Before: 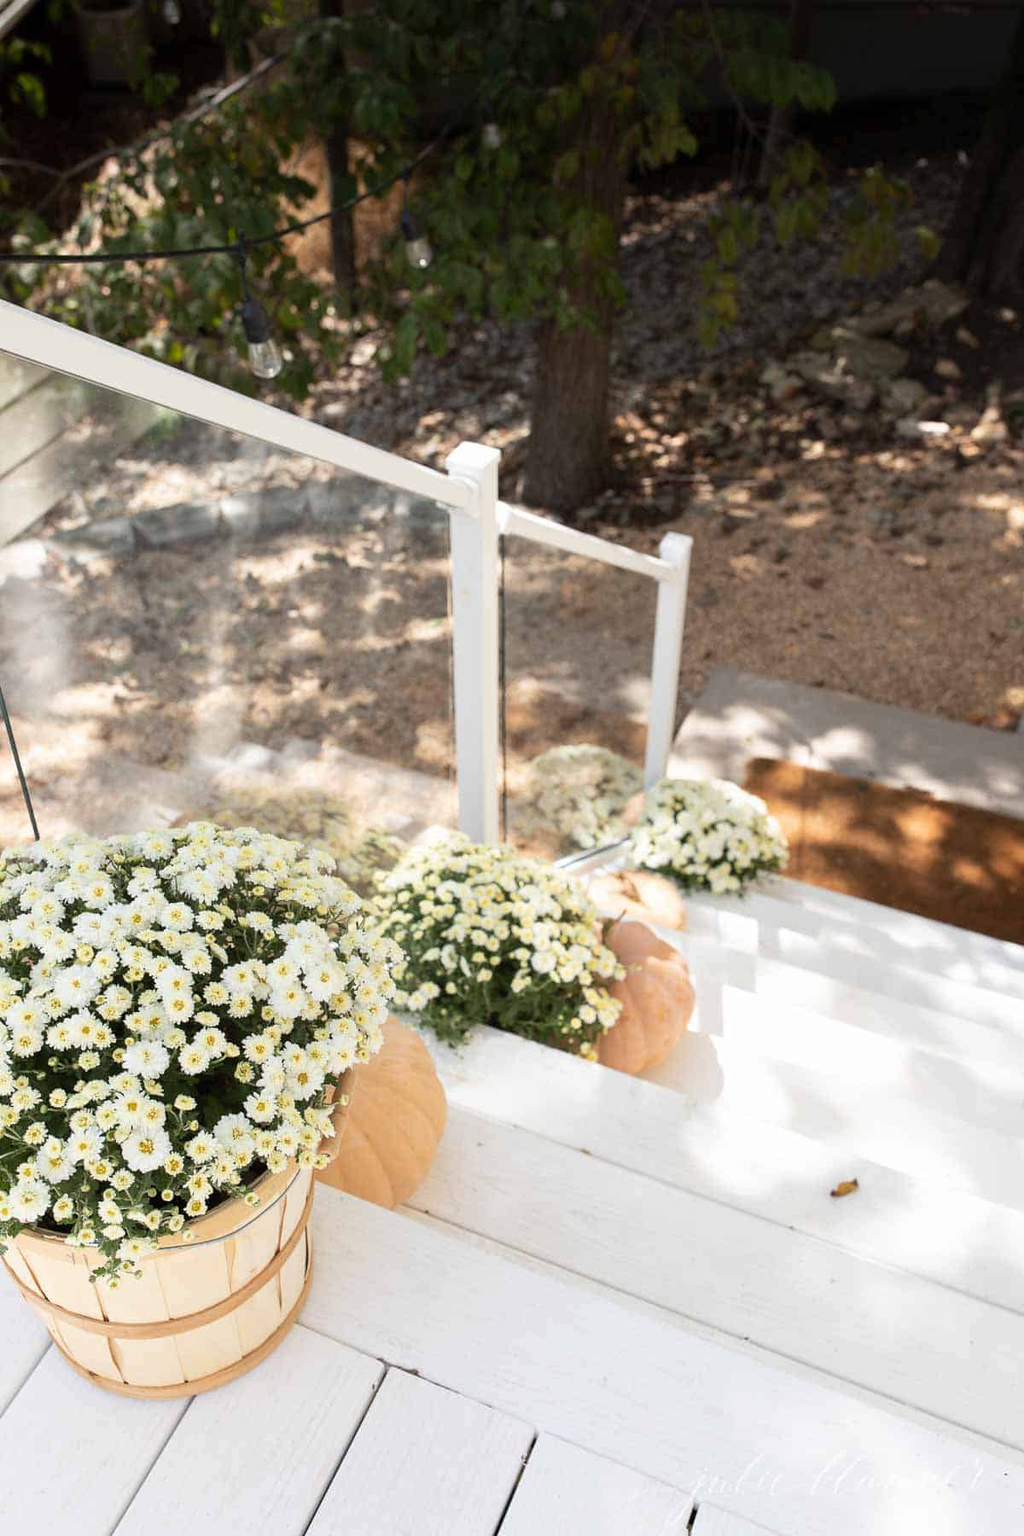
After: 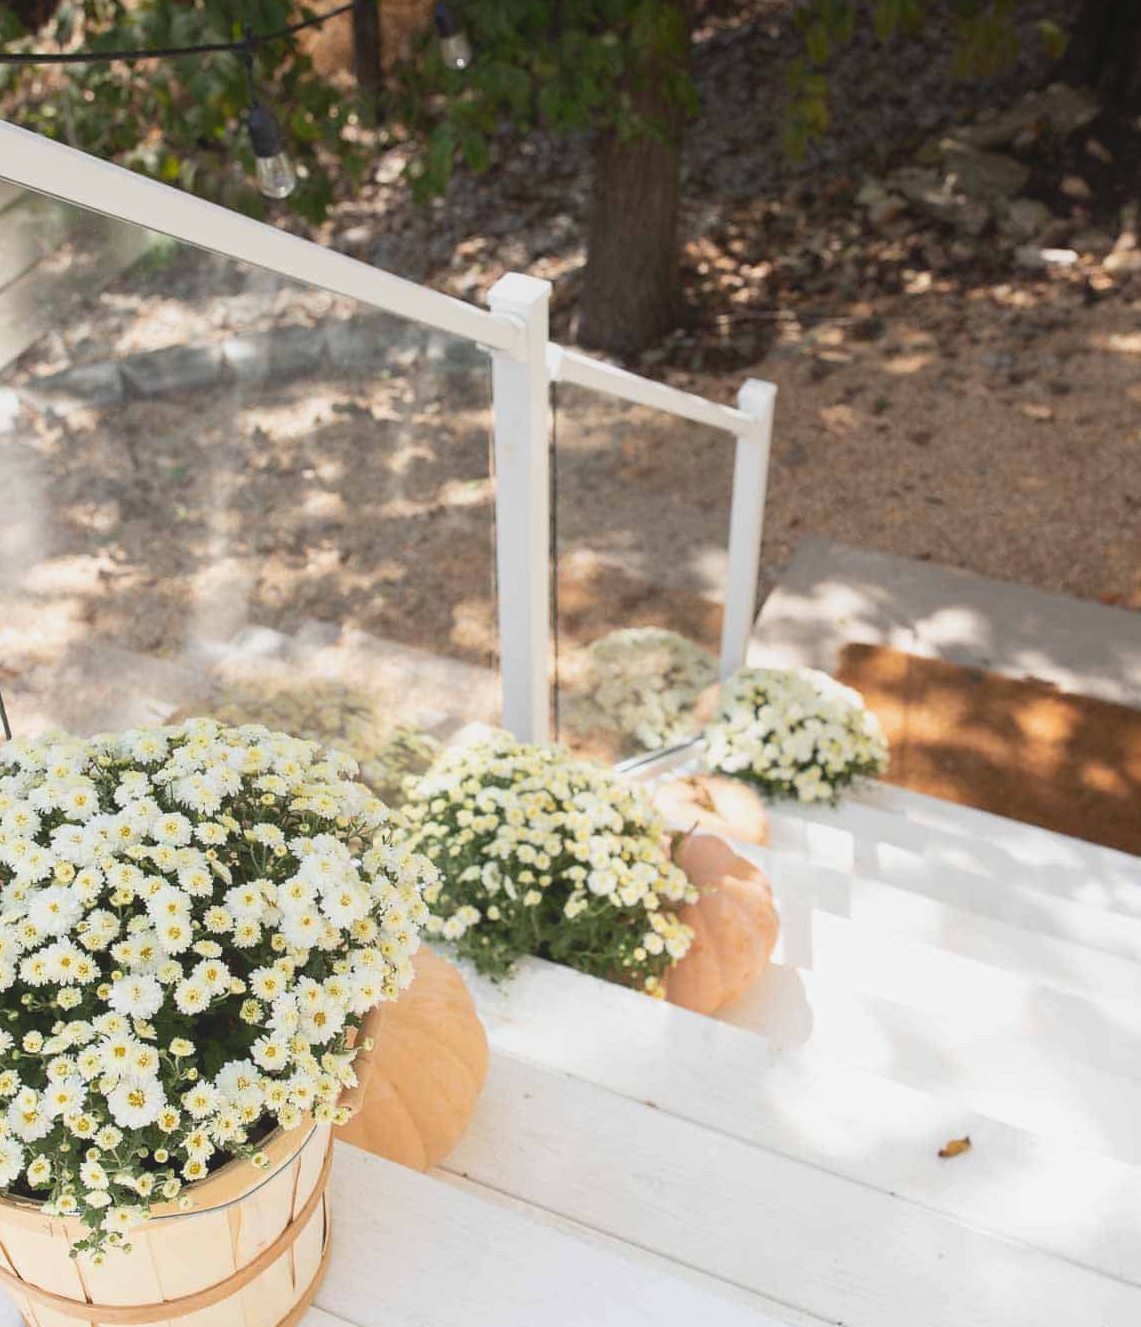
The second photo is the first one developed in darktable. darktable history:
local contrast: highlights 69%, shadows 66%, detail 83%, midtone range 0.325
crop and rotate: left 2.95%, top 13.618%, right 1.921%, bottom 12.62%
